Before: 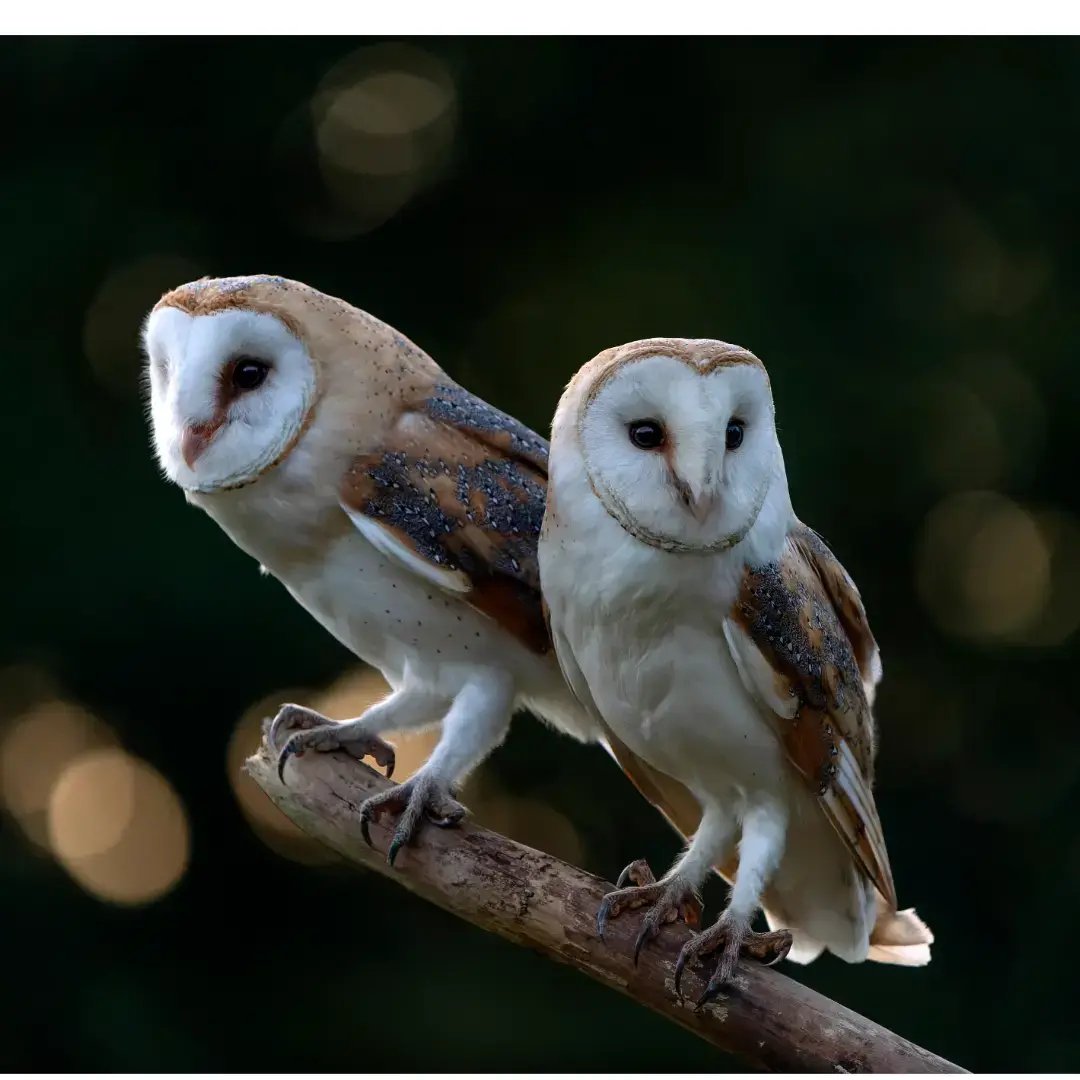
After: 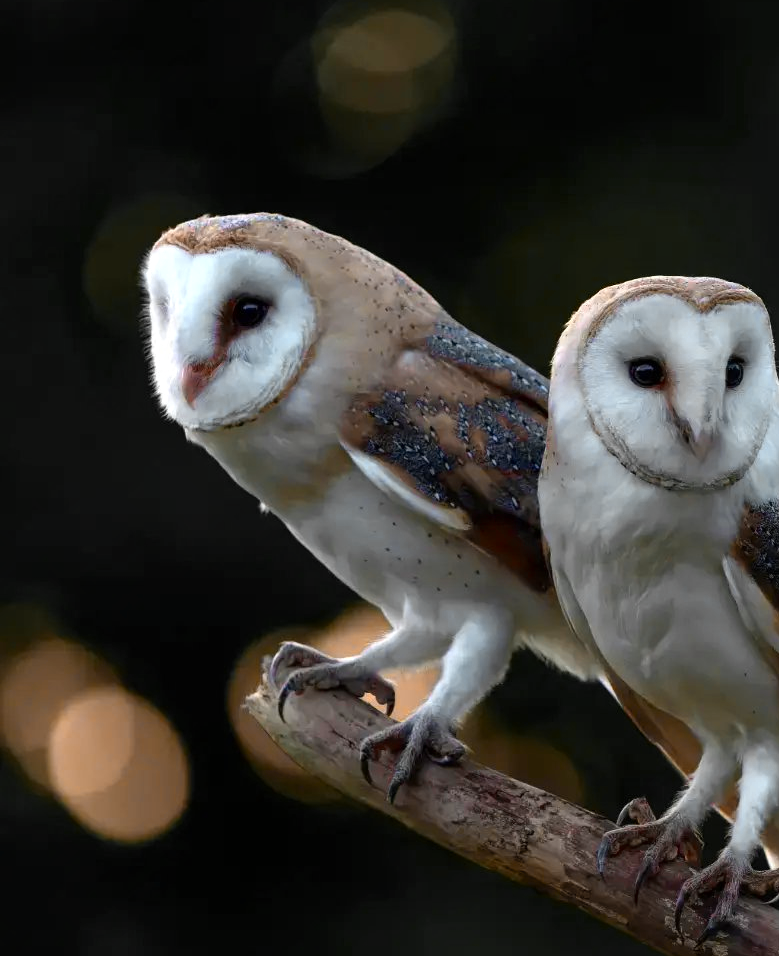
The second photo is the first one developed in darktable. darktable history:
crop: top 5.749%, right 27.834%, bottom 5.677%
tone equalizer: -7 EV 0.116 EV
color zones: curves: ch0 [(0.009, 0.528) (0.136, 0.6) (0.255, 0.586) (0.39, 0.528) (0.522, 0.584) (0.686, 0.736) (0.849, 0.561)]; ch1 [(0.045, 0.781) (0.14, 0.416) (0.257, 0.695) (0.442, 0.032) (0.738, 0.338) (0.818, 0.632) (0.891, 0.741) (1, 0.704)]; ch2 [(0, 0.667) (0.141, 0.52) (0.26, 0.37) (0.474, 0.432) (0.743, 0.286)]
